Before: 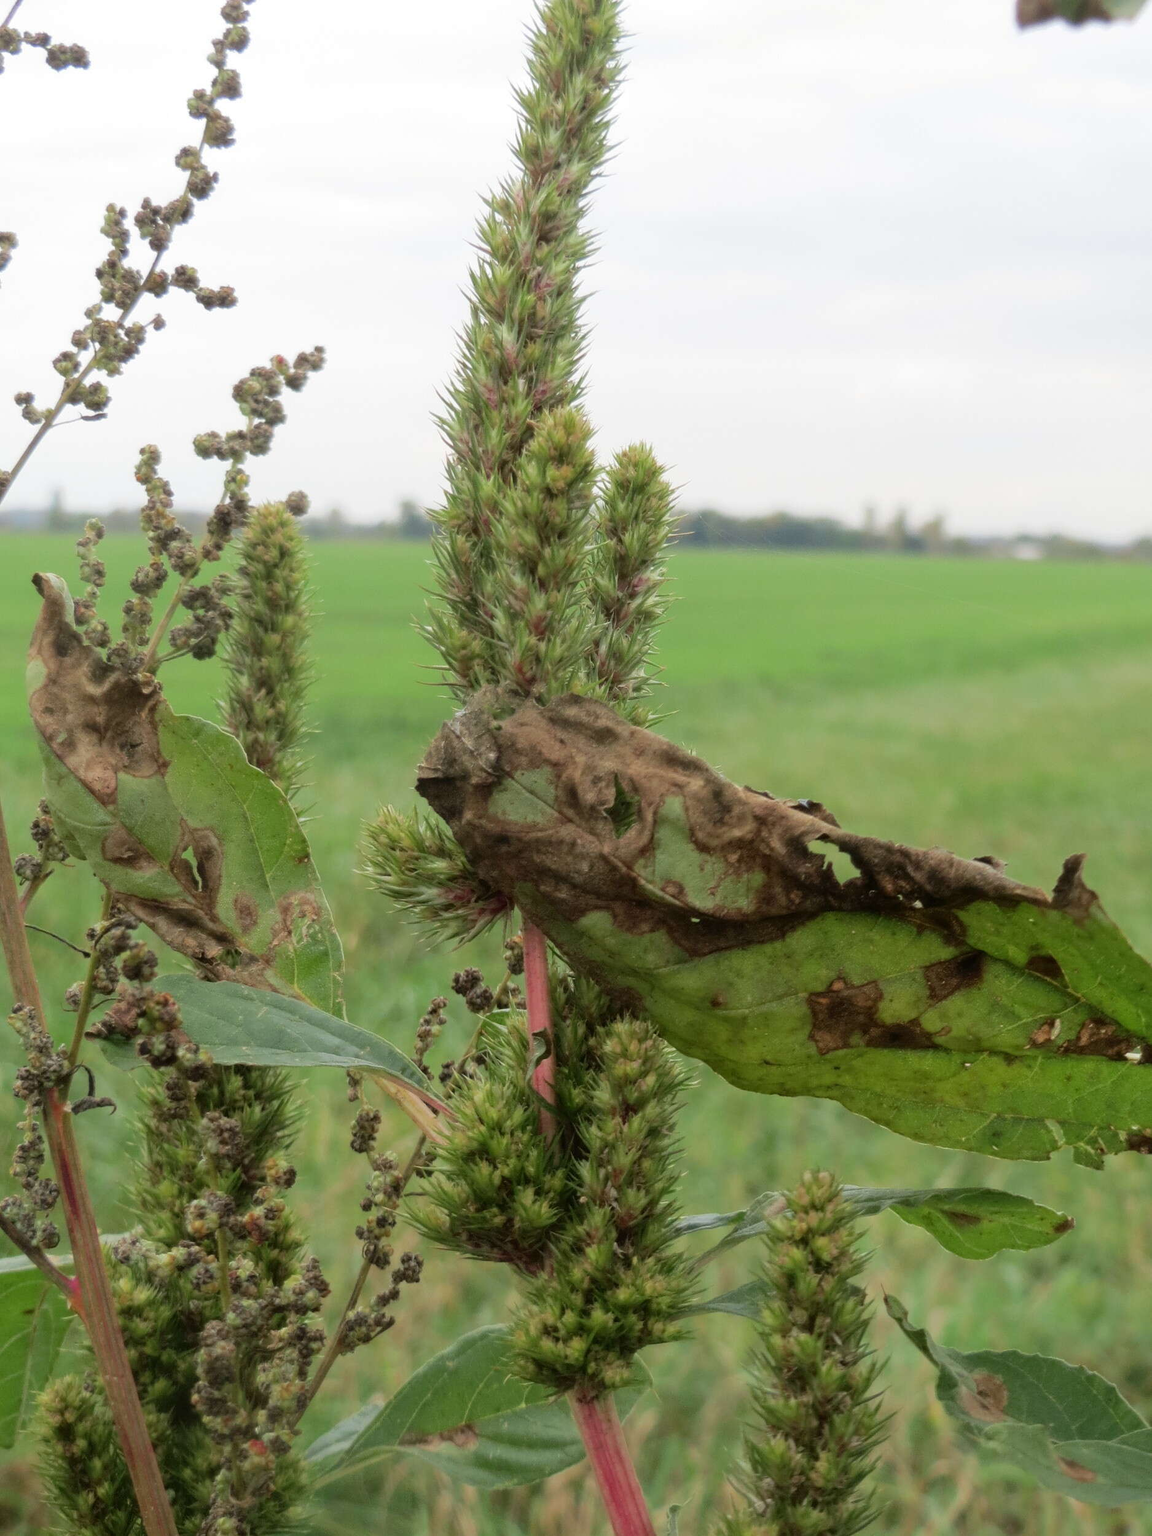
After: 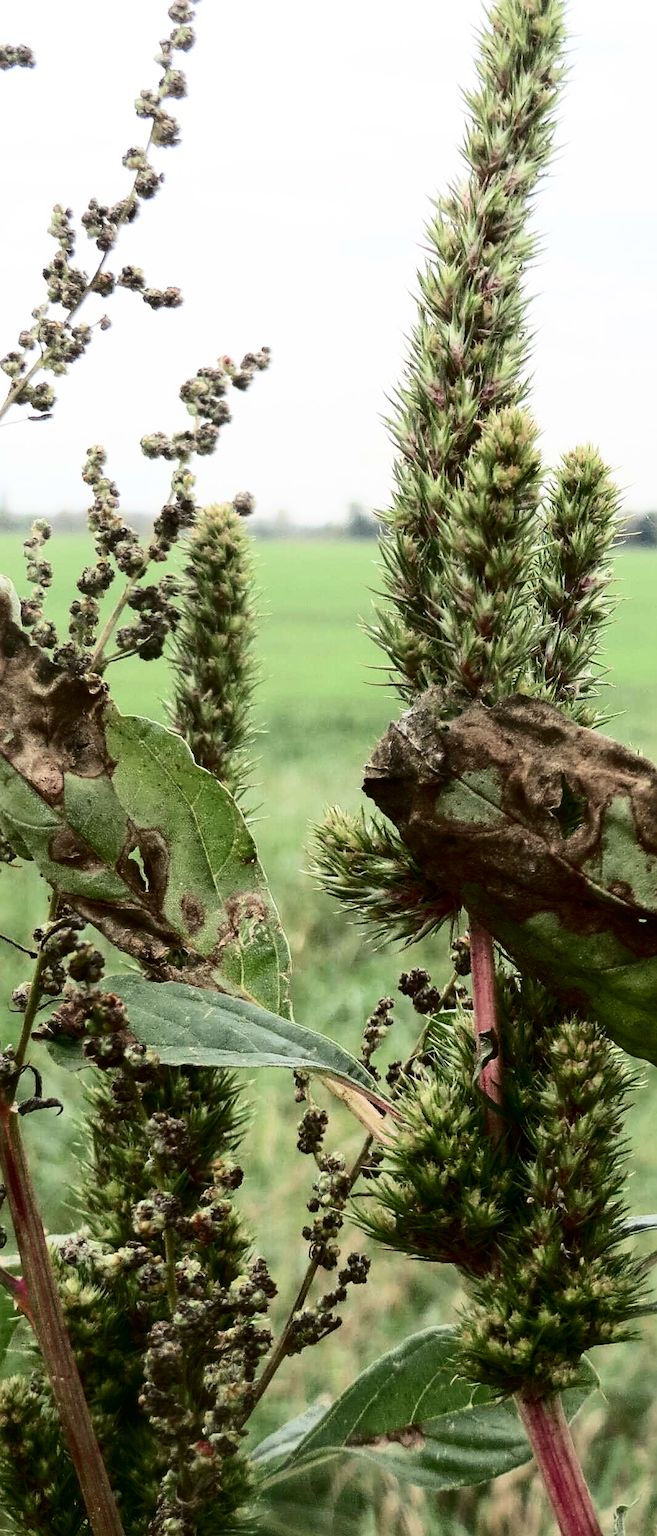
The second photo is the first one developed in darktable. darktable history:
contrast brightness saturation: contrast 0.509, saturation -0.087
sharpen: on, module defaults
crop: left 4.663%, right 38.219%
